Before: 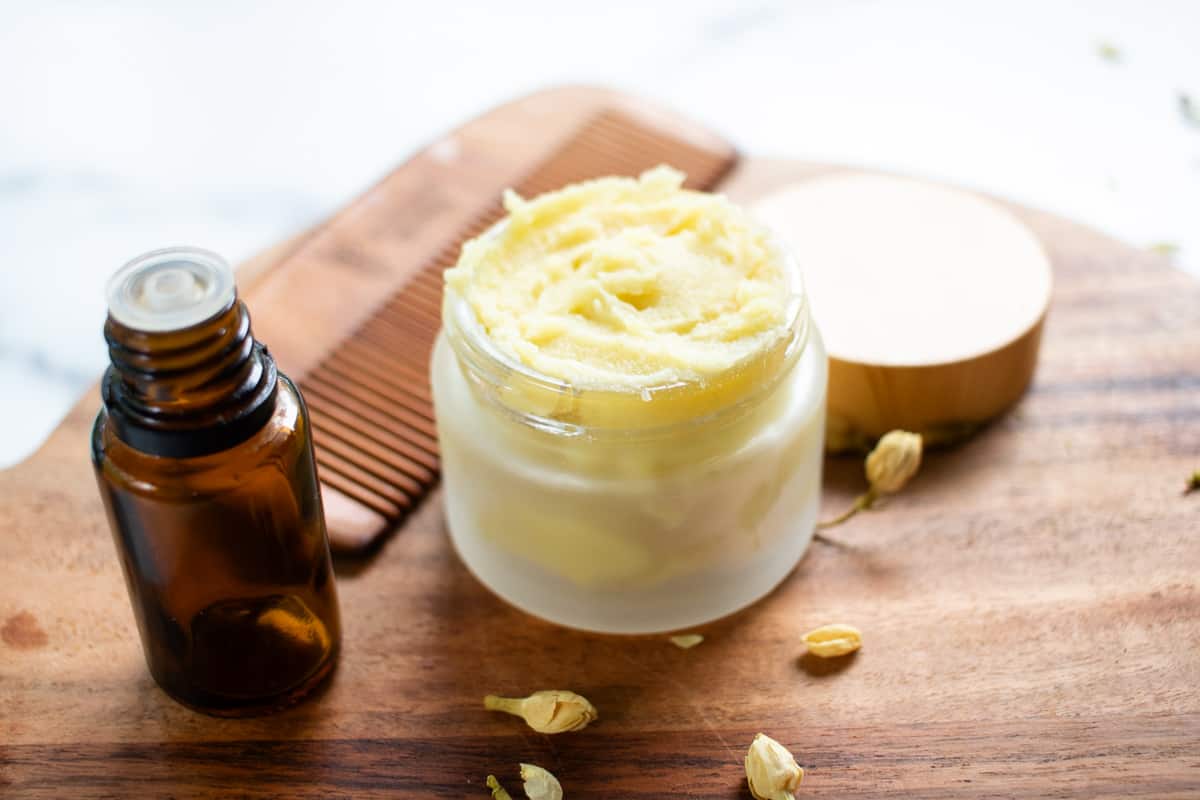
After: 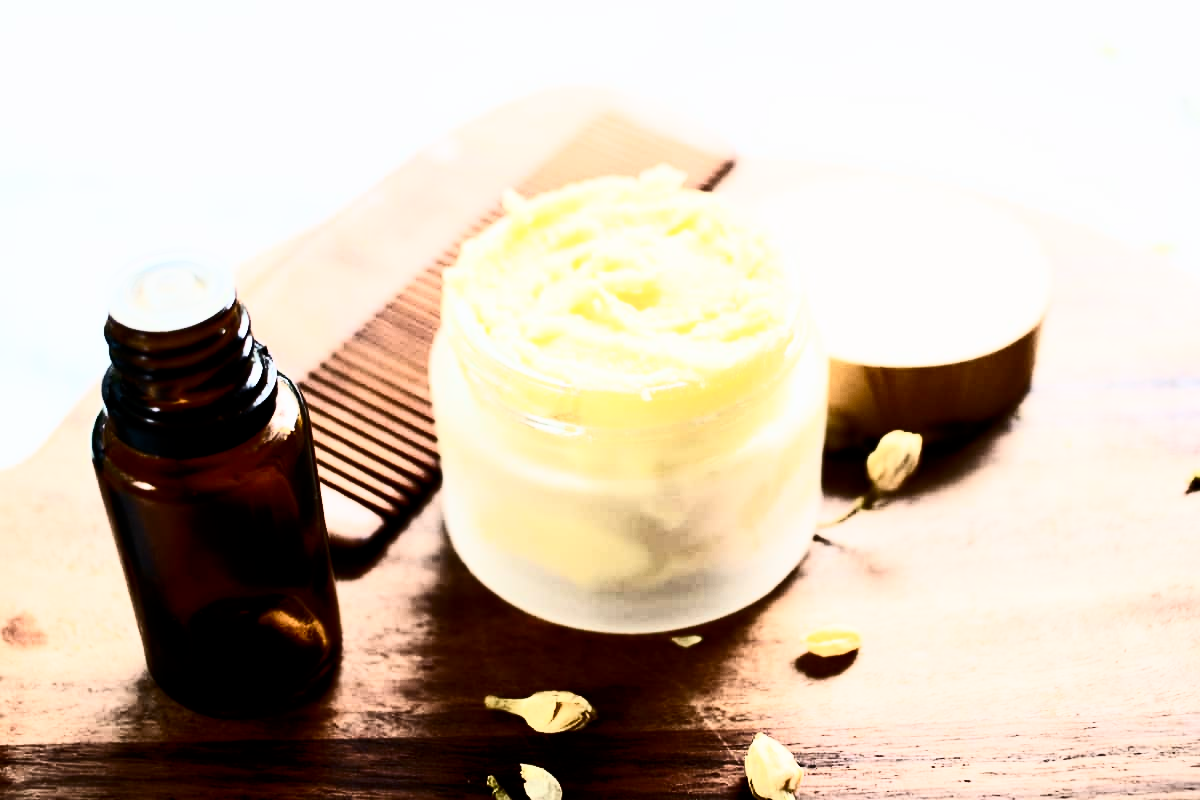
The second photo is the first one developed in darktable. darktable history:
filmic rgb: black relative exposure -5 EV, hardness 2.88, contrast 1.3, highlights saturation mix -30%
contrast brightness saturation: contrast 0.93, brightness 0.2
